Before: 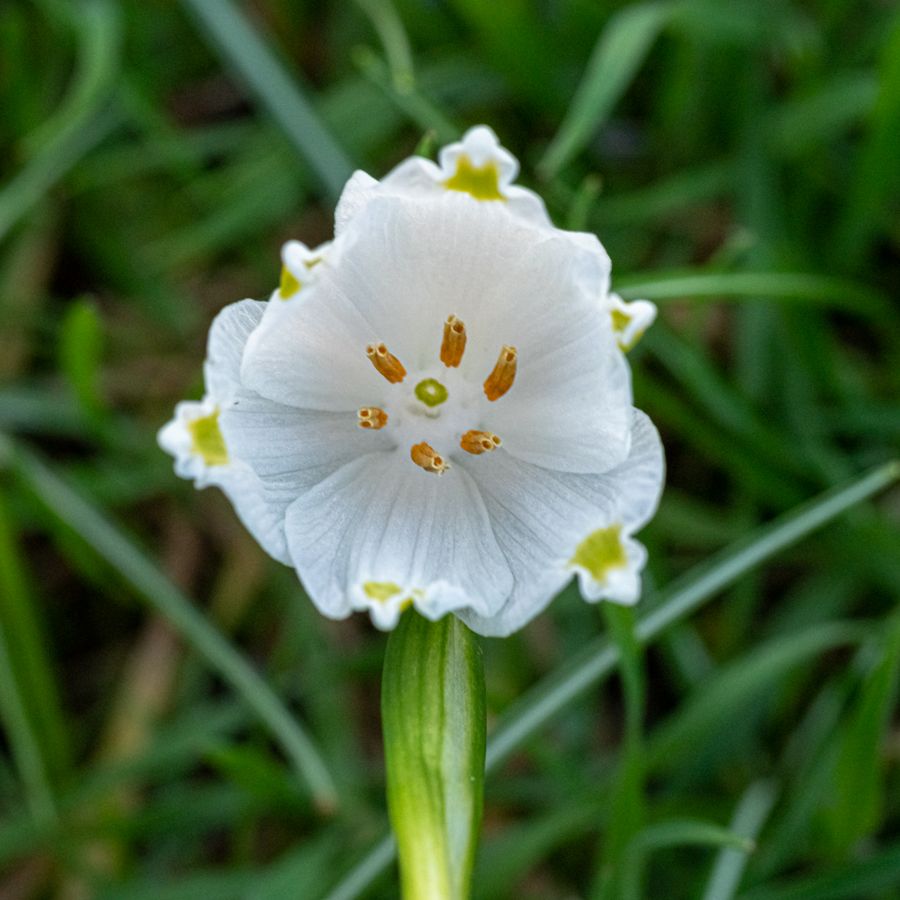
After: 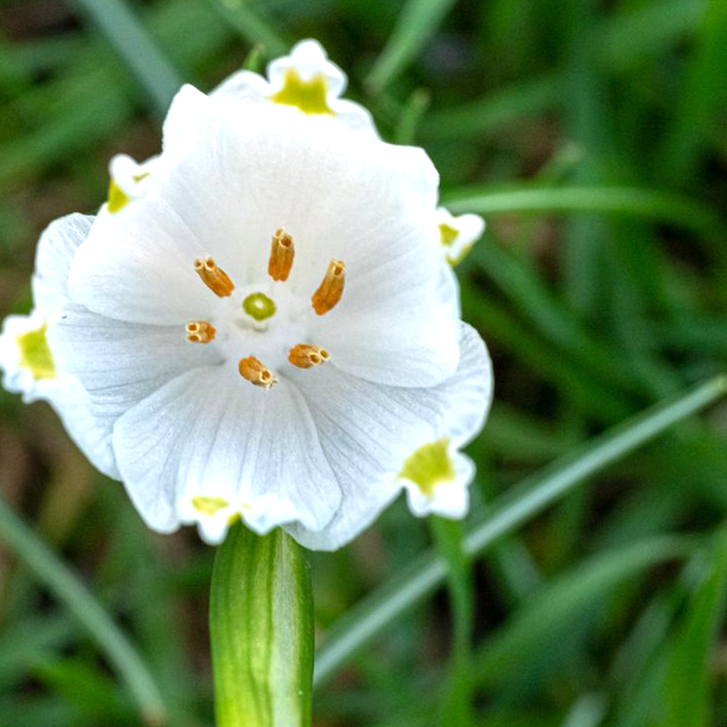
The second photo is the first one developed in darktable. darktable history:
crop: left 19.159%, top 9.58%, bottom 9.58%
exposure: exposure 0.6 EV, compensate highlight preservation false
